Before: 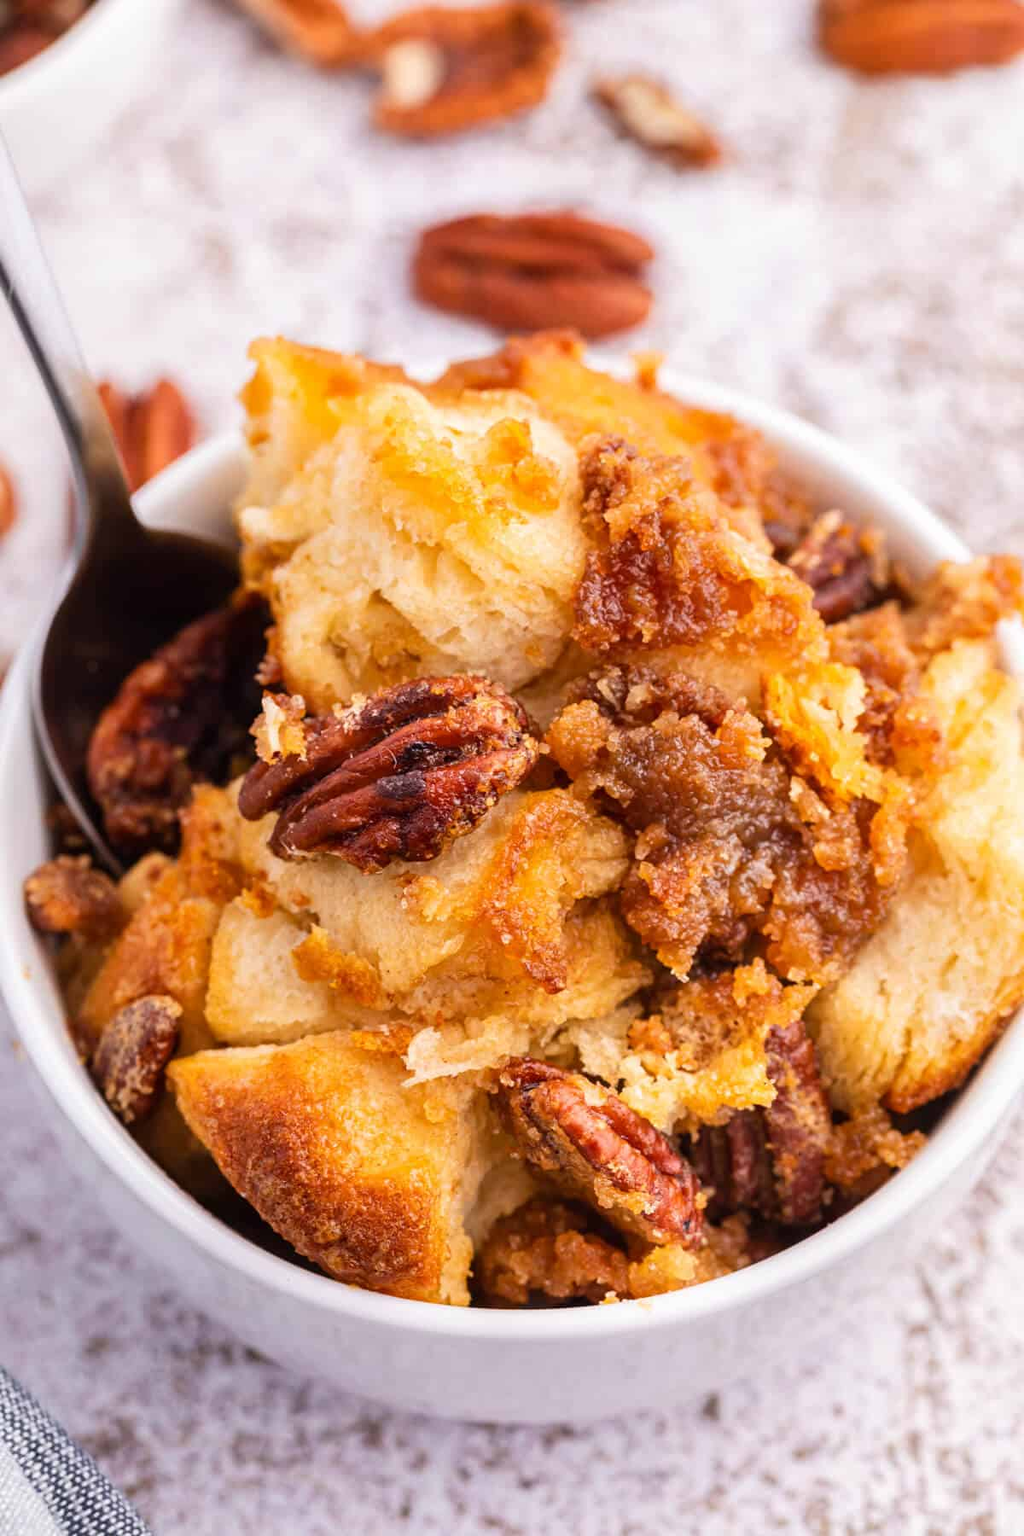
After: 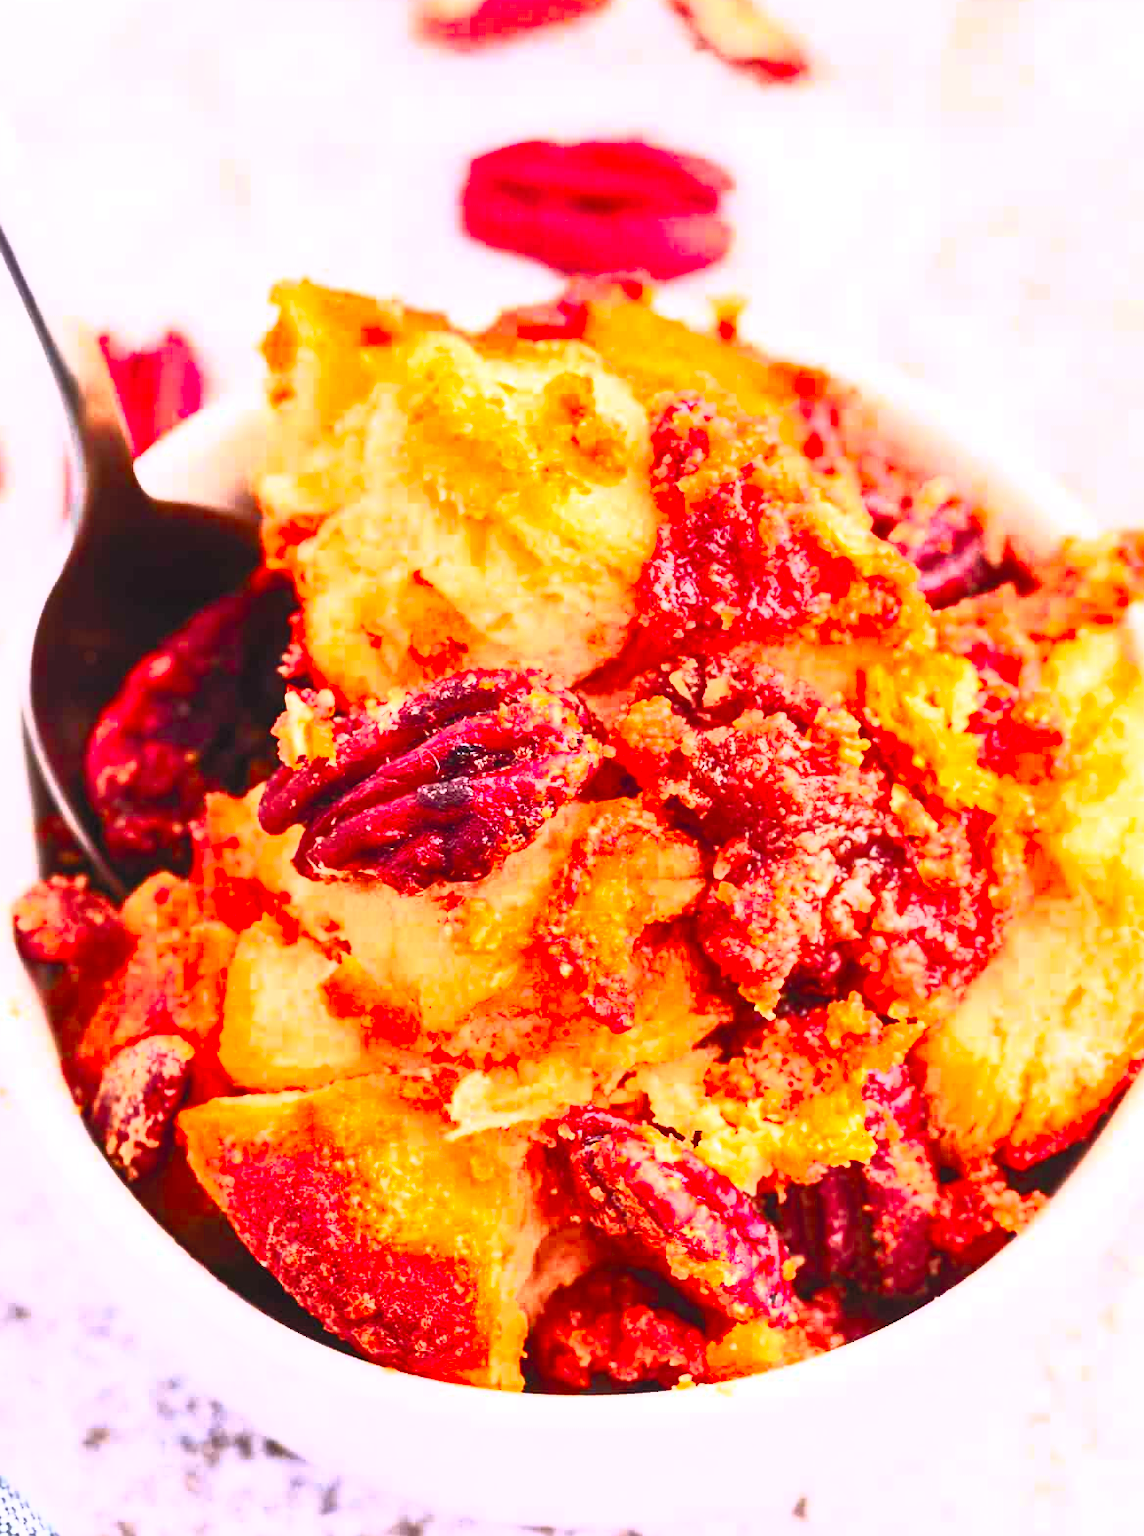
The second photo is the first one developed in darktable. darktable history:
crop: left 1.393%, top 6.154%, right 1.256%, bottom 6.714%
color zones: curves: ch1 [(0.239, 0.552) (0.75, 0.5)]; ch2 [(0.25, 0.462) (0.749, 0.457)]
contrast brightness saturation: contrast 0.993, brightness 0.989, saturation 0.991
